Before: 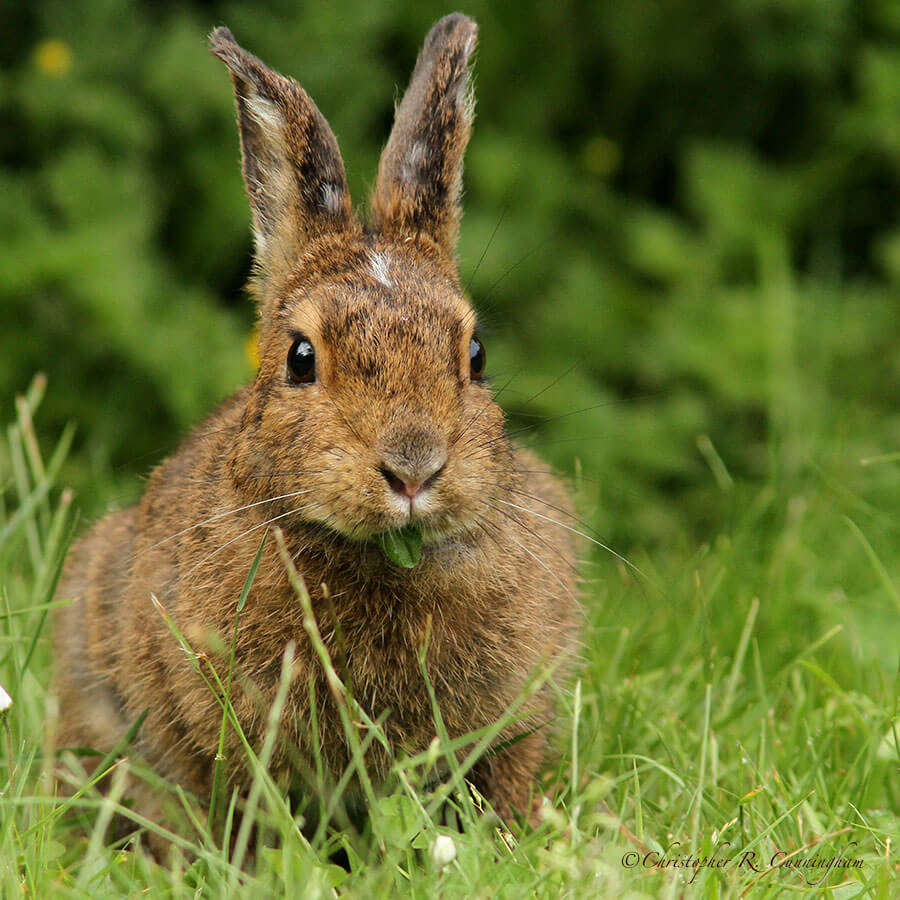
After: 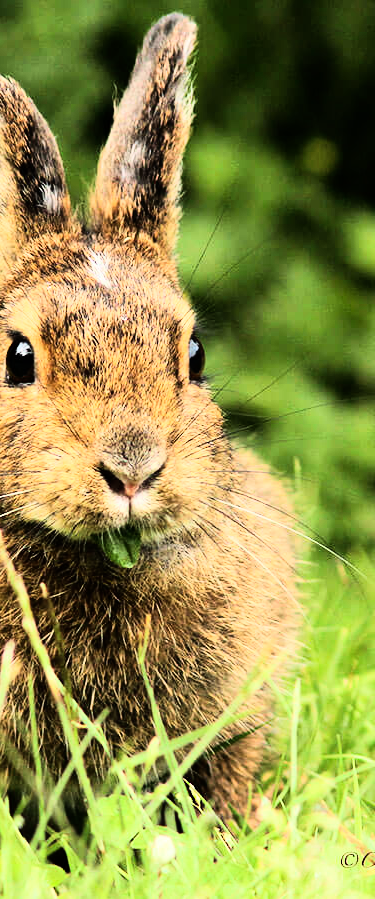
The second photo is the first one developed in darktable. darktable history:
crop: left 31.229%, right 27.105%
rgb curve: curves: ch0 [(0, 0) (0.21, 0.15) (0.24, 0.21) (0.5, 0.75) (0.75, 0.96) (0.89, 0.99) (1, 1)]; ch1 [(0, 0.02) (0.21, 0.13) (0.25, 0.2) (0.5, 0.67) (0.75, 0.9) (0.89, 0.97) (1, 1)]; ch2 [(0, 0.02) (0.21, 0.13) (0.25, 0.2) (0.5, 0.67) (0.75, 0.9) (0.89, 0.97) (1, 1)], compensate middle gray true
